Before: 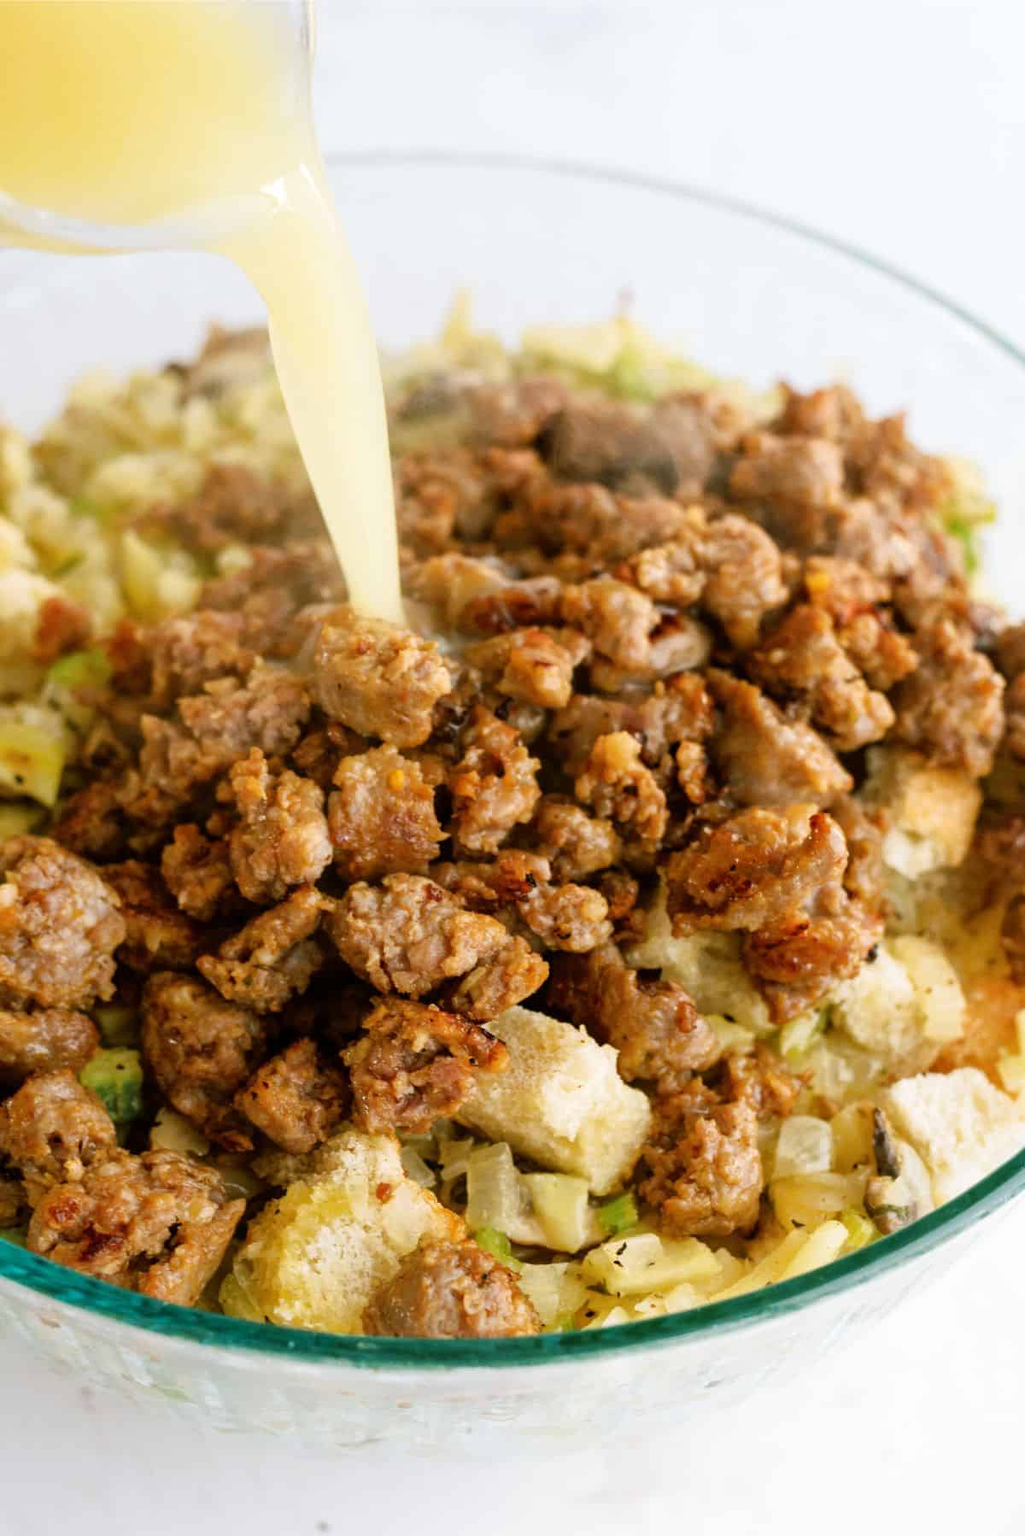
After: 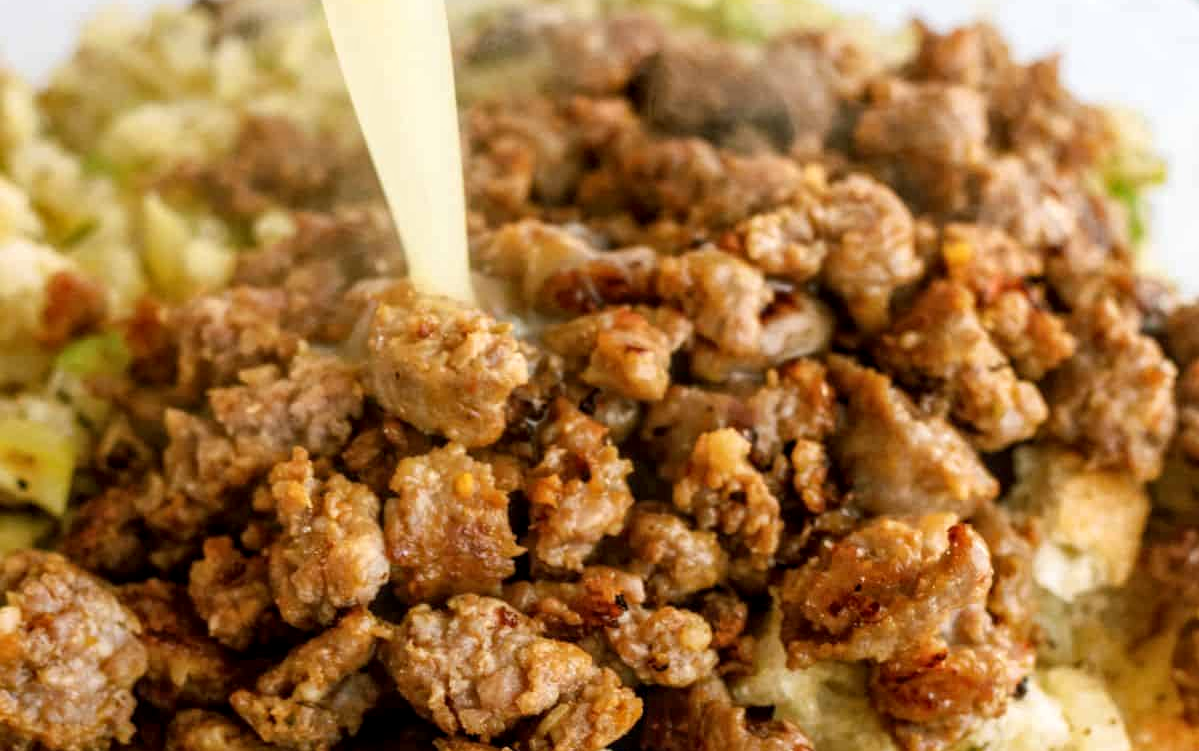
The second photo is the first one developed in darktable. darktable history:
local contrast: on, module defaults
tone equalizer: smoothing diameter 2.11%, edges refinement/feathering 15.56, mask exposure compensation -1.57 EV, filter diffusion 5
crop and rotate: top 23.83%, bottom 34.352%
